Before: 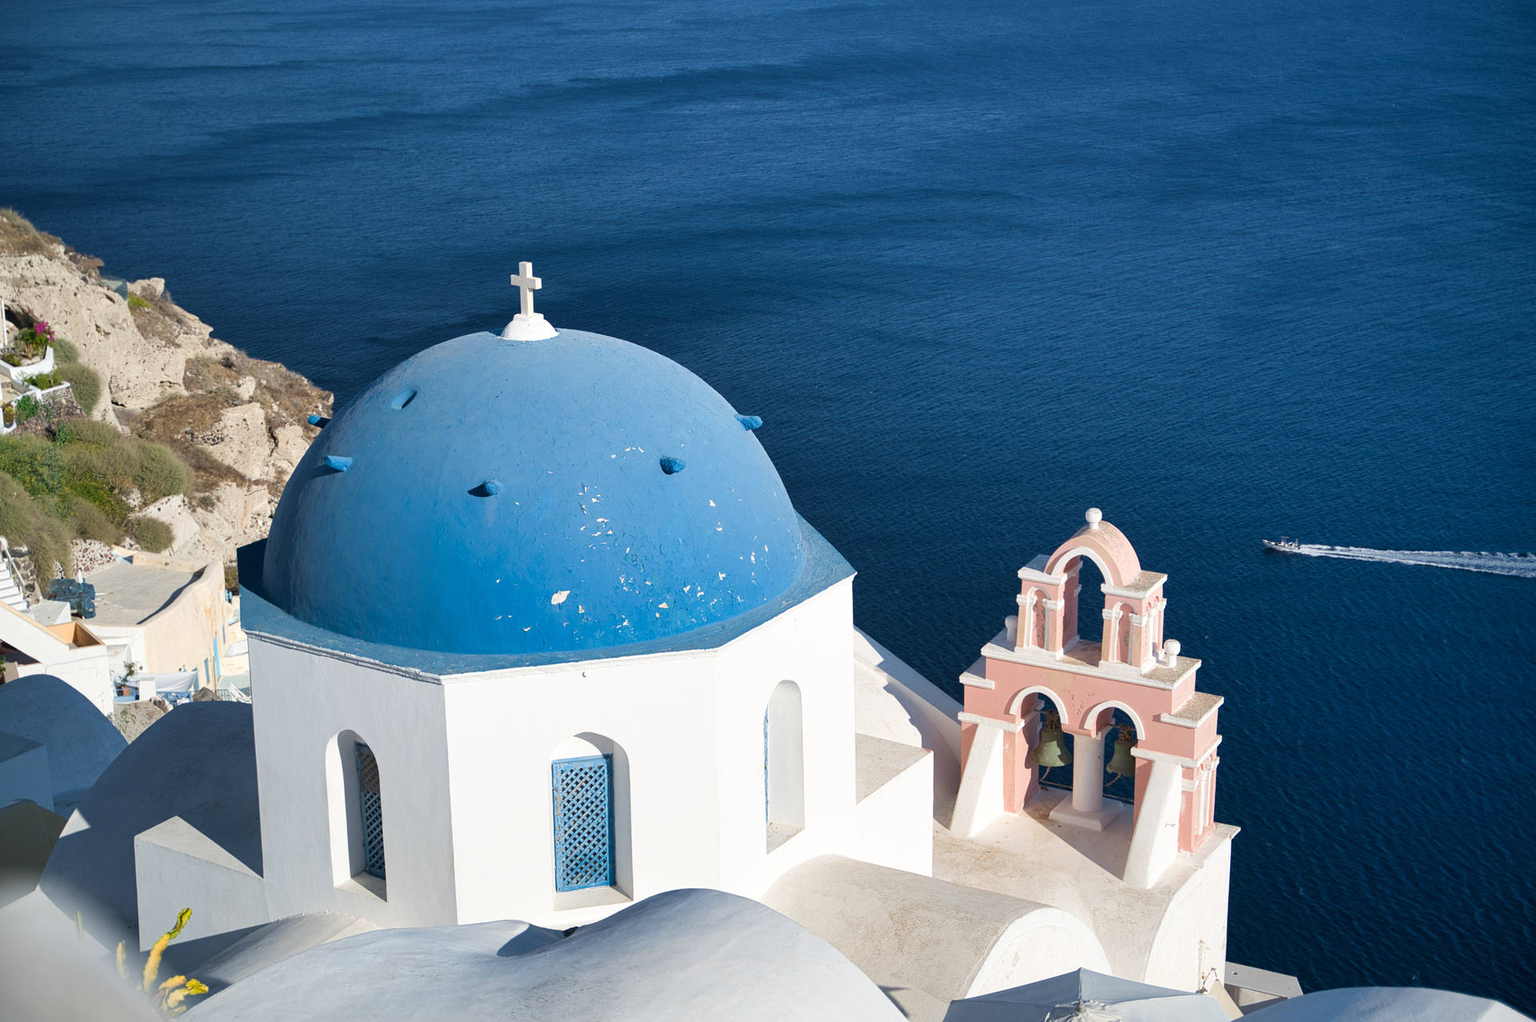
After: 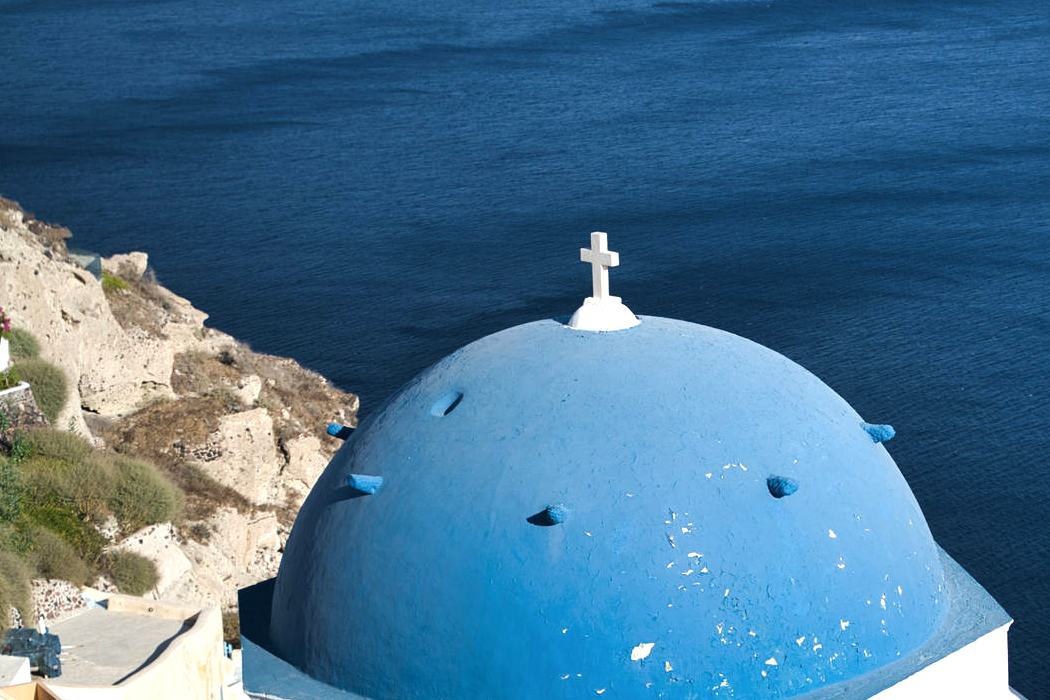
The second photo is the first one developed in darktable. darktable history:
tone curve: curves: ch0 [(0, 0) (0.003, 0.022) (0.011, 0.027) (0.025, 0.038) (0.044, 0.056) (0.069, 0.081) (0.1, 0.11) (0.136, 0.145) (0.177, 0.185) (0.224, 0.229) (0.277, 0.278) (0.335, 0.335) (0.399, 0.399) (0.468, 0.468) (0.543, 0.543) (0.623, 0.623) (0.709, 0.705) (0.801, 0.793) (0.898, 0.887) (1, 1)], preserve colors none
tone equalizer: -8 EV -0.417 EV, -7 EV -0.389 EV, -6 EV -0.333 EV, -5 EV -0.222 EV, -3 EV 0.222 EV, -2 EV 0.333 EV, -1 EV 0.389 EV, +0 EV 0.417 EV, edges refinement/feathering 500, mask exposure compensation -1.57 EV, preserve details no
crop and rotate: left 3.047%, top 7.509%, right 42.236%, bottom 37.598%
